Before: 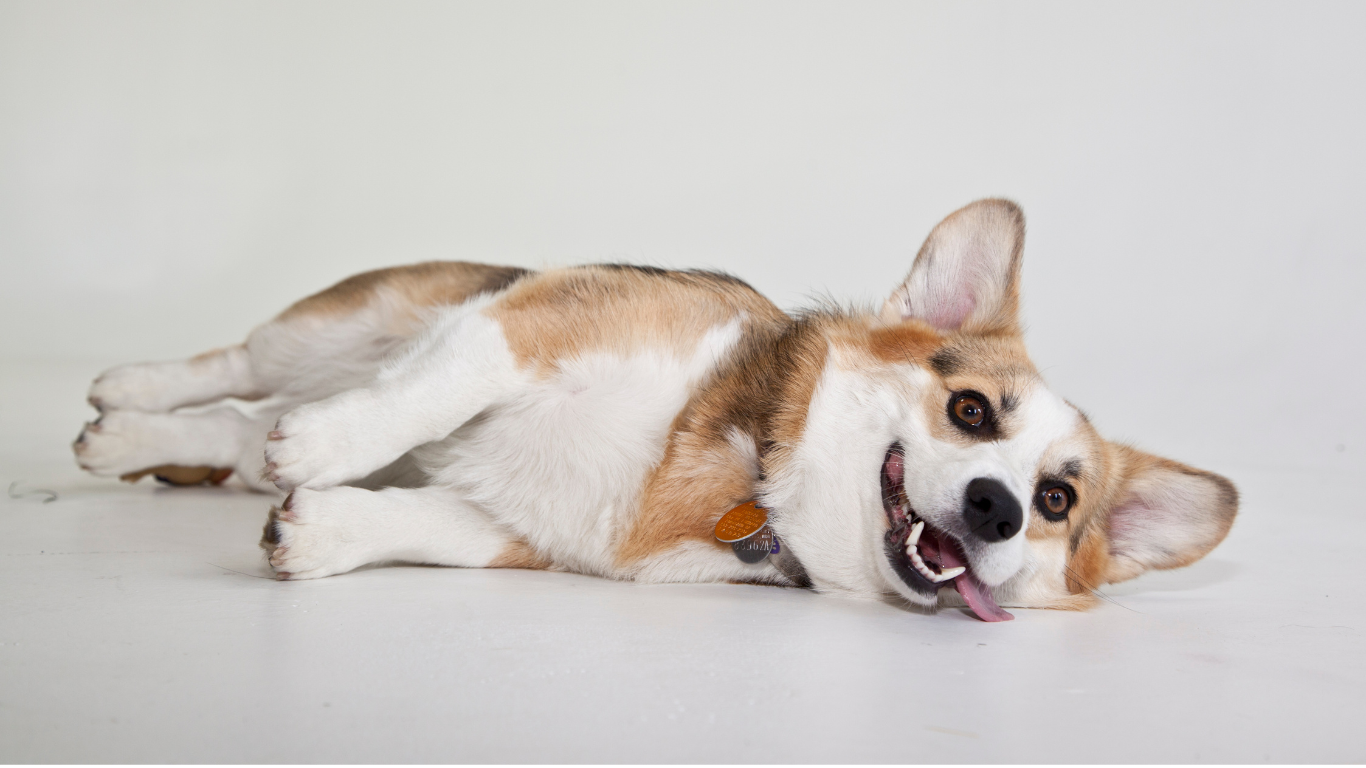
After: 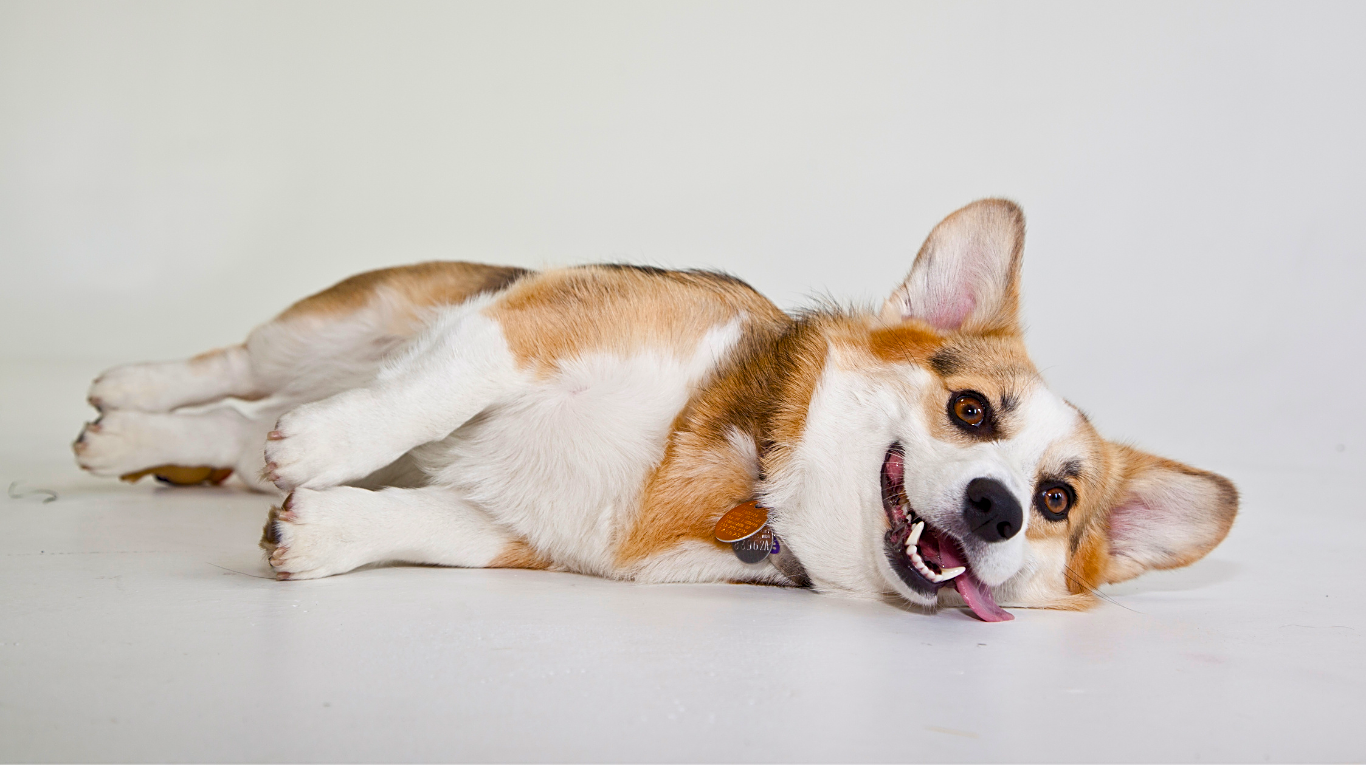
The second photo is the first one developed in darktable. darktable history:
color balance rgb: perceptual saturation grading › global saturation 9.253%, perceptual saturation grading › highlights -13.562%, perceptual saturation grading › mid-tones 14.589%, perceptual saturation grading › shadows 23.874%, global vibrance 43.056%
sharpen: on, module defaults
